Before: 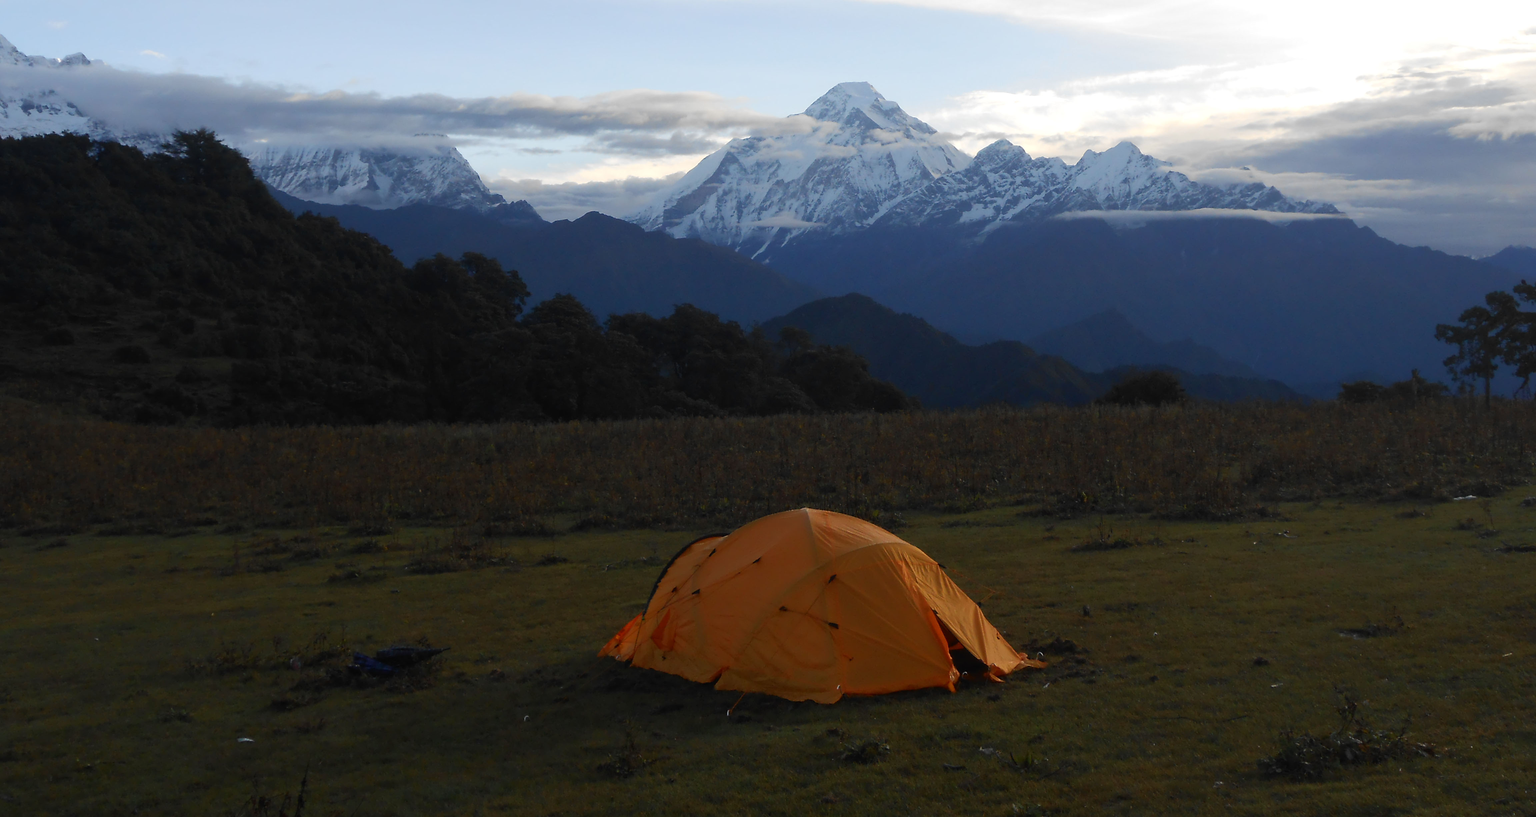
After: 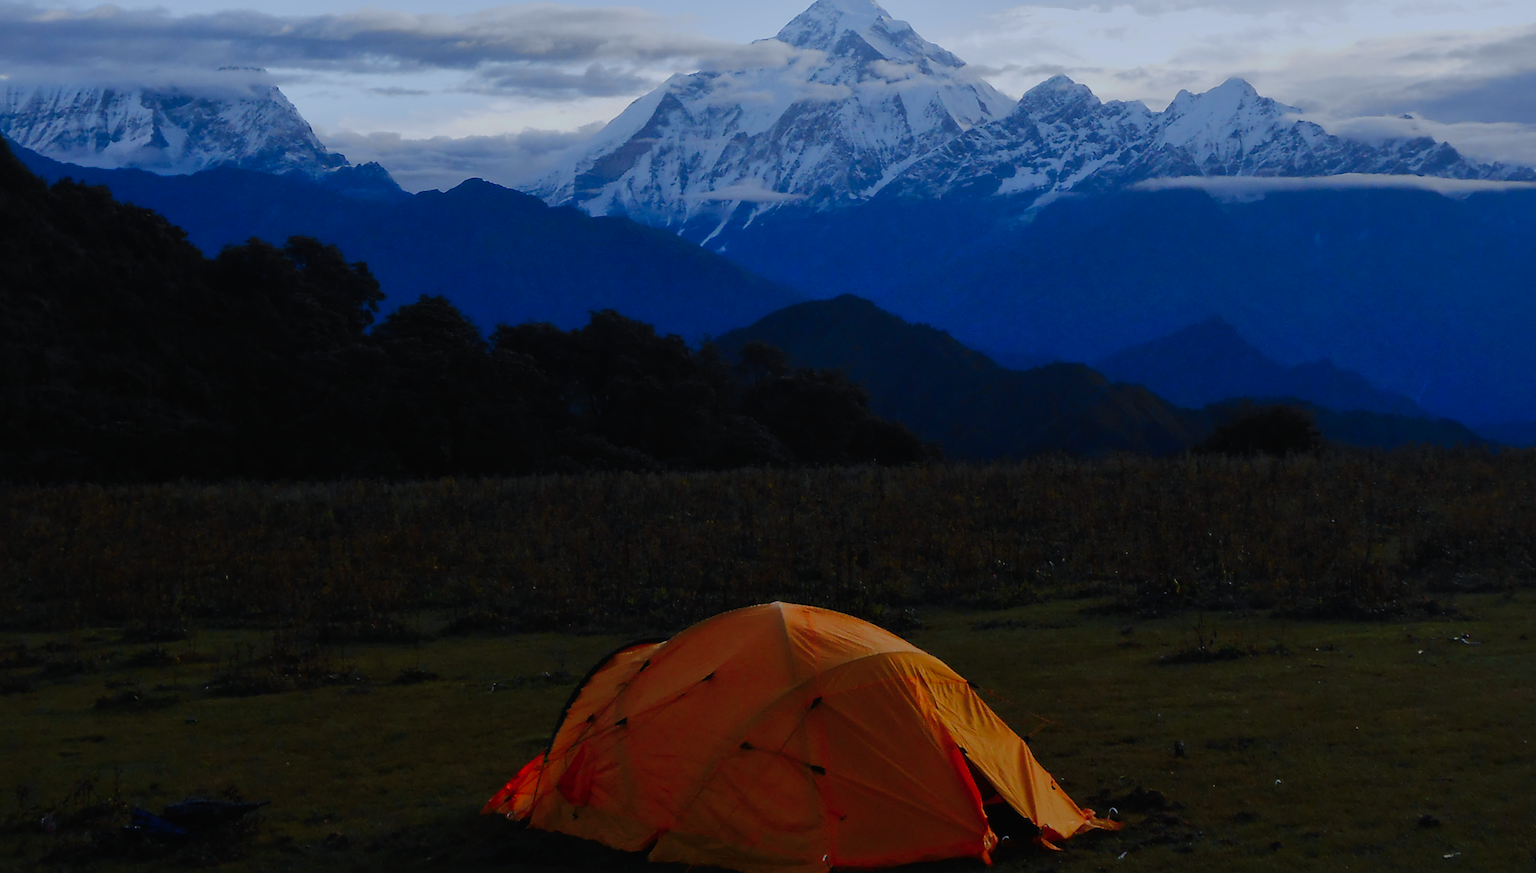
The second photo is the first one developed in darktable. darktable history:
crop and rotate: left 17.046%, top 10.659%, right 12.989%, bottom 14.553%
exposure: exposure -1 EV, compensate highlight preservation false
shadows and highlights: on, module defaults
white balance: red 0.926, green 1.003, blue 1.133
tone curve: curves: ch0 [(0, 0) (0.003, 0.004) (0.011, 0.006) (0.025, 0.011) (0.044, 0.017) (0.069, 0.029) (0.1, 0.047) (0.136, 0.07) (0.177, 0.121) (0.224, 0.182) (0.277, 0.257) (0.335, 0.342) (0.399, 0.432) (0.468, 0.526) (0.543, 0.621) (0.623, 0.711) (0.709, 0.792) (0.801, 0.87) (0.898, 0.951) (1, 1)], preserve colors none
